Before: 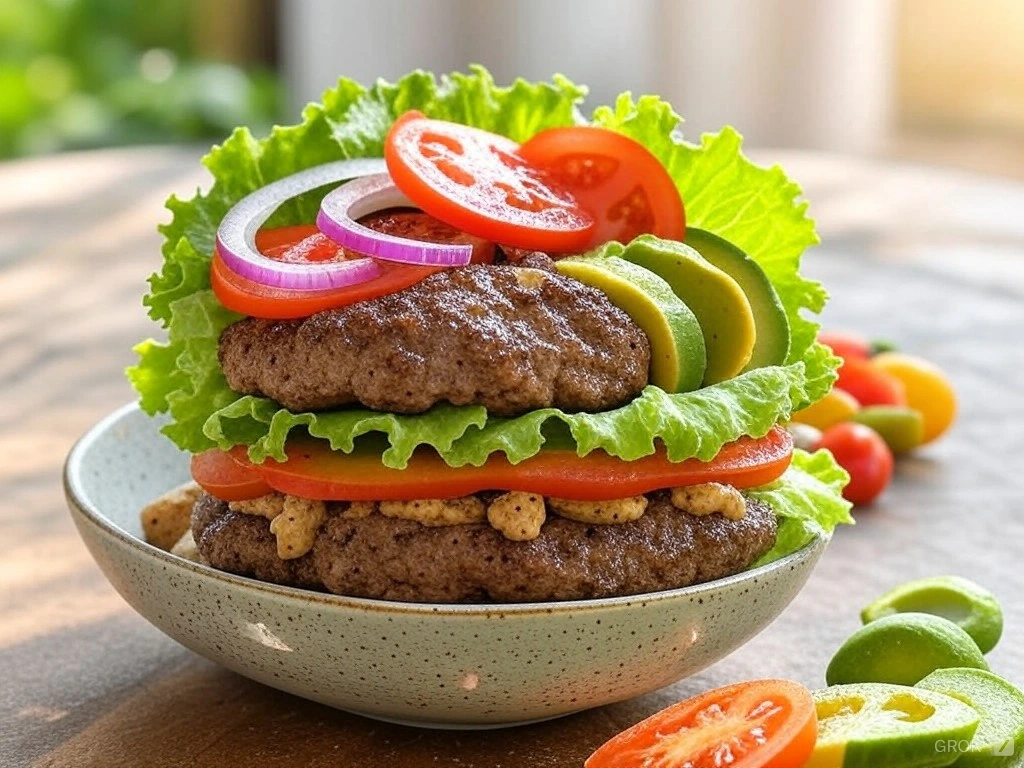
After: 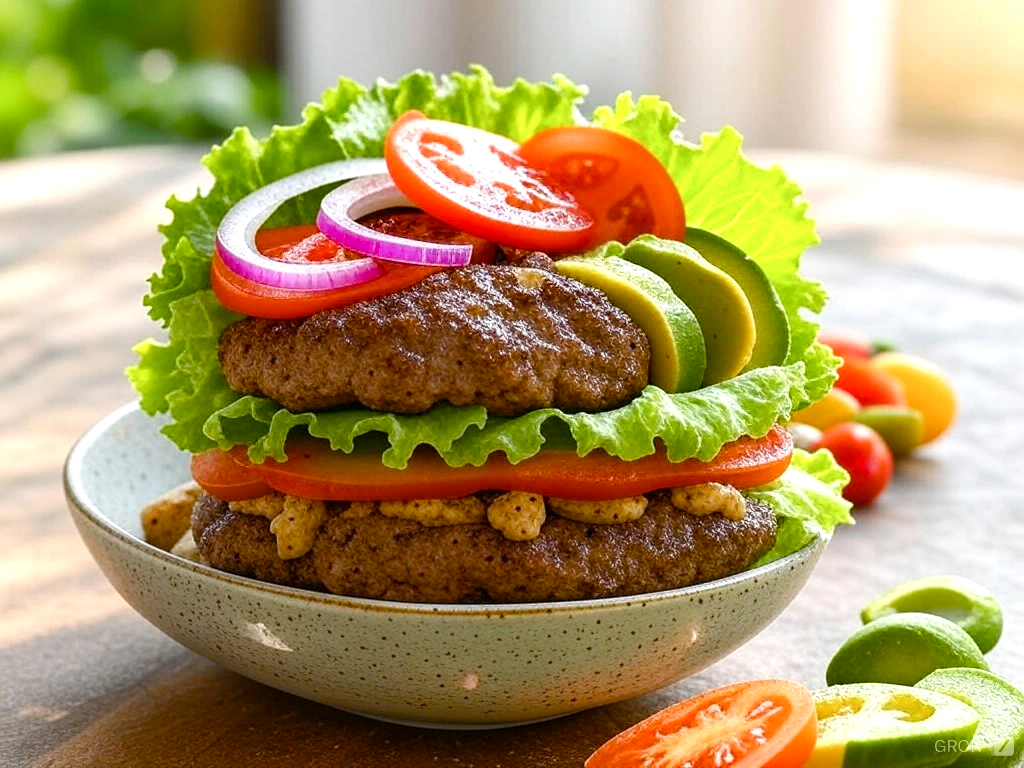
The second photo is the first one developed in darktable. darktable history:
tone equalizer: -8 EV -0.001 EV, -7 EV 0.001 EV, -6 EV -0.002 EV, -5 EV -0.003 EV, -4 EV -0.062 EV, -3 EV -0.222 EV, -2 EV -0.267 EV, -1 EV 0.105 EV, +0 EV 0.303 EV
color balance rgb: perceptual saturation grading › global saturation 20%, perceptual saturation grading › highlights -25%, perceptual saturation grading › shadows 50%
